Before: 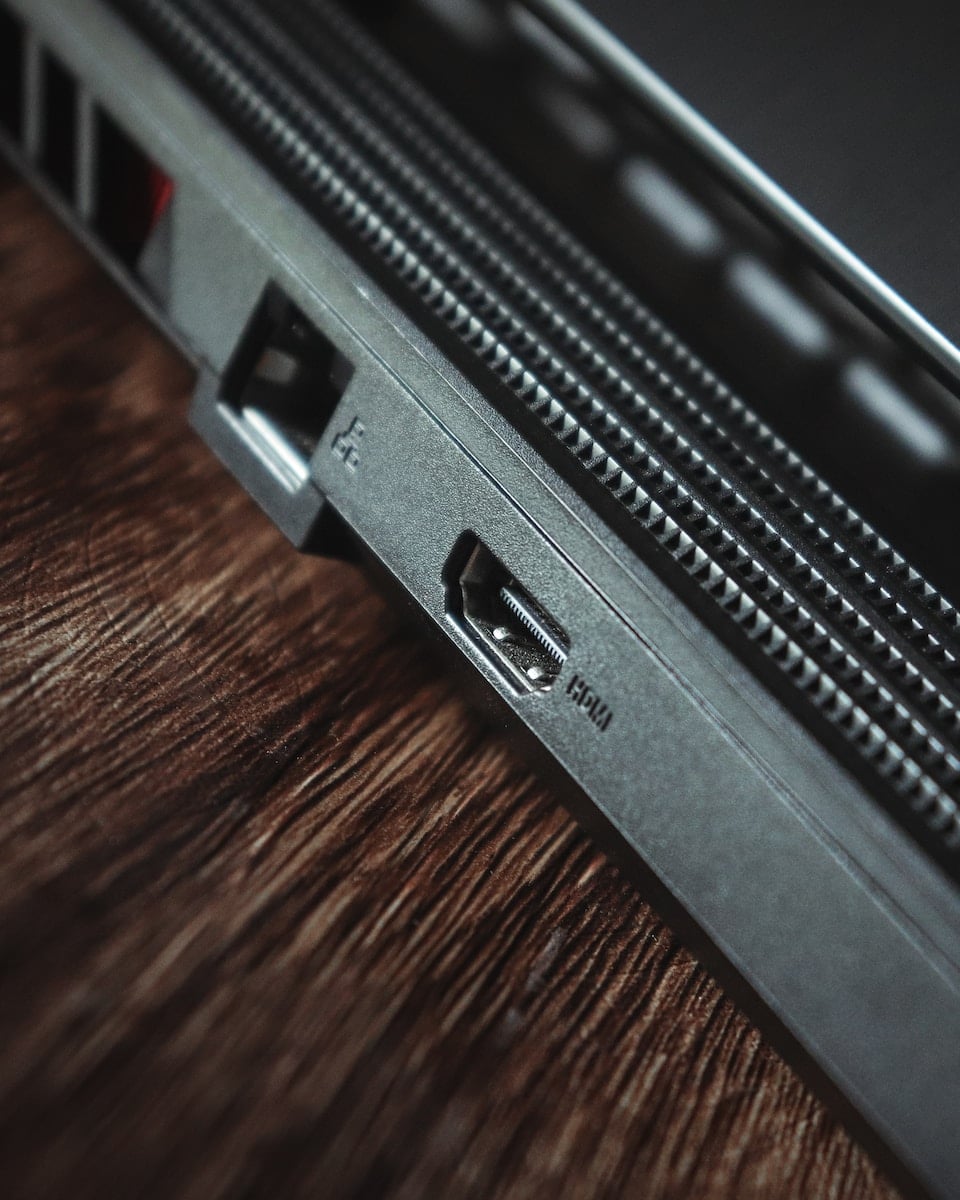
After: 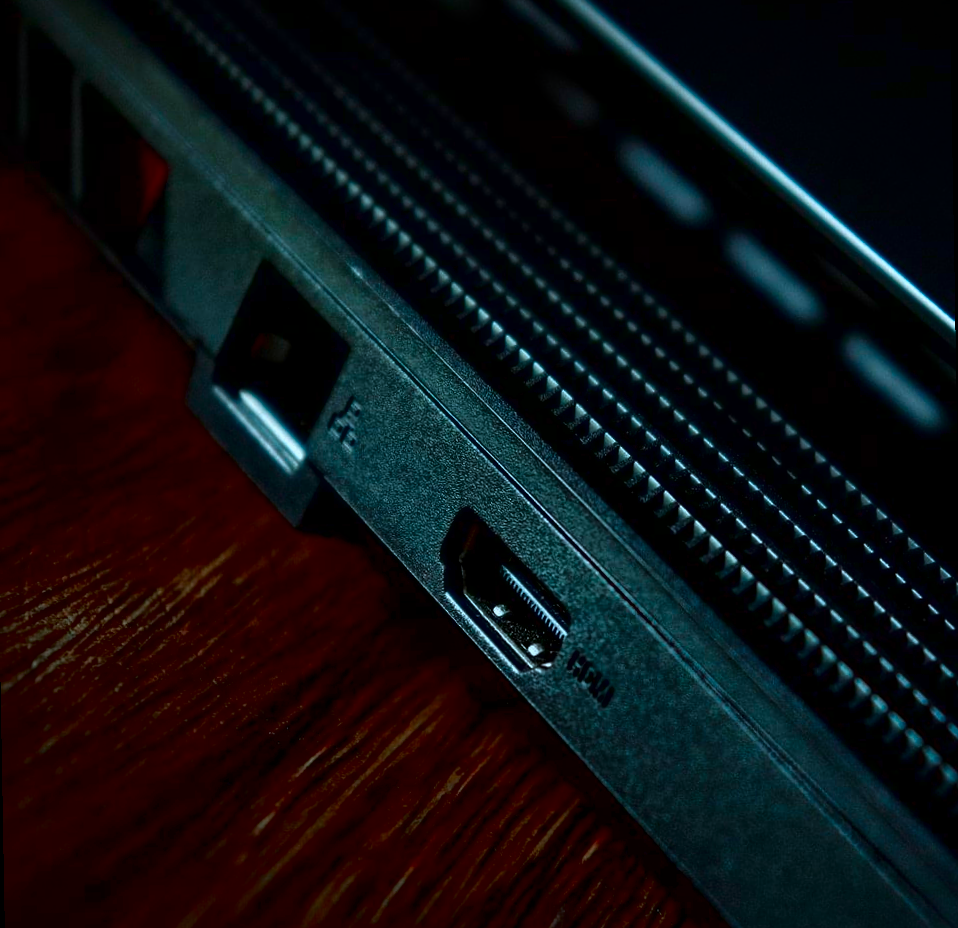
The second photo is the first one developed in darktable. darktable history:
color correction: highlights a* -11.71, highlights b* -15.58
exposure: exposure -0.36 EV, compensate highlight preservation false
global tonemap: drago (1, 100), detail 1
crop: bottom 19.644%
contrast brightness saturation: brightness -1, saturation 1
rotate and perspective: rotation -1°, crop left 0.011, crop right 0.989, crop top 0.025, crop bottom 0.975
